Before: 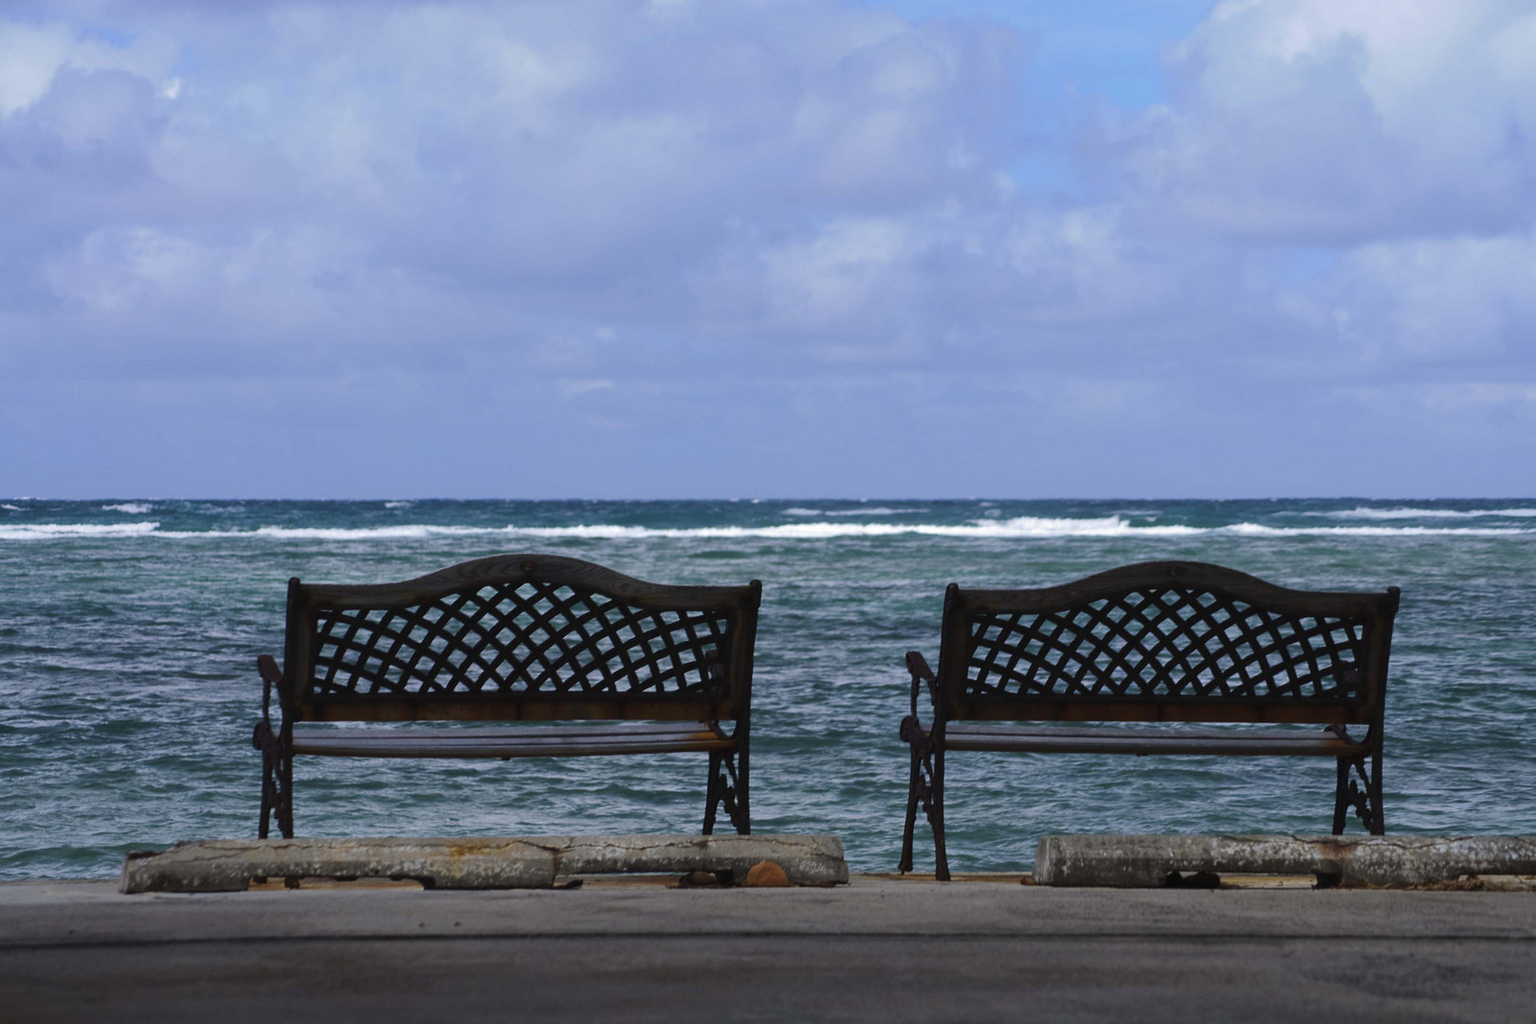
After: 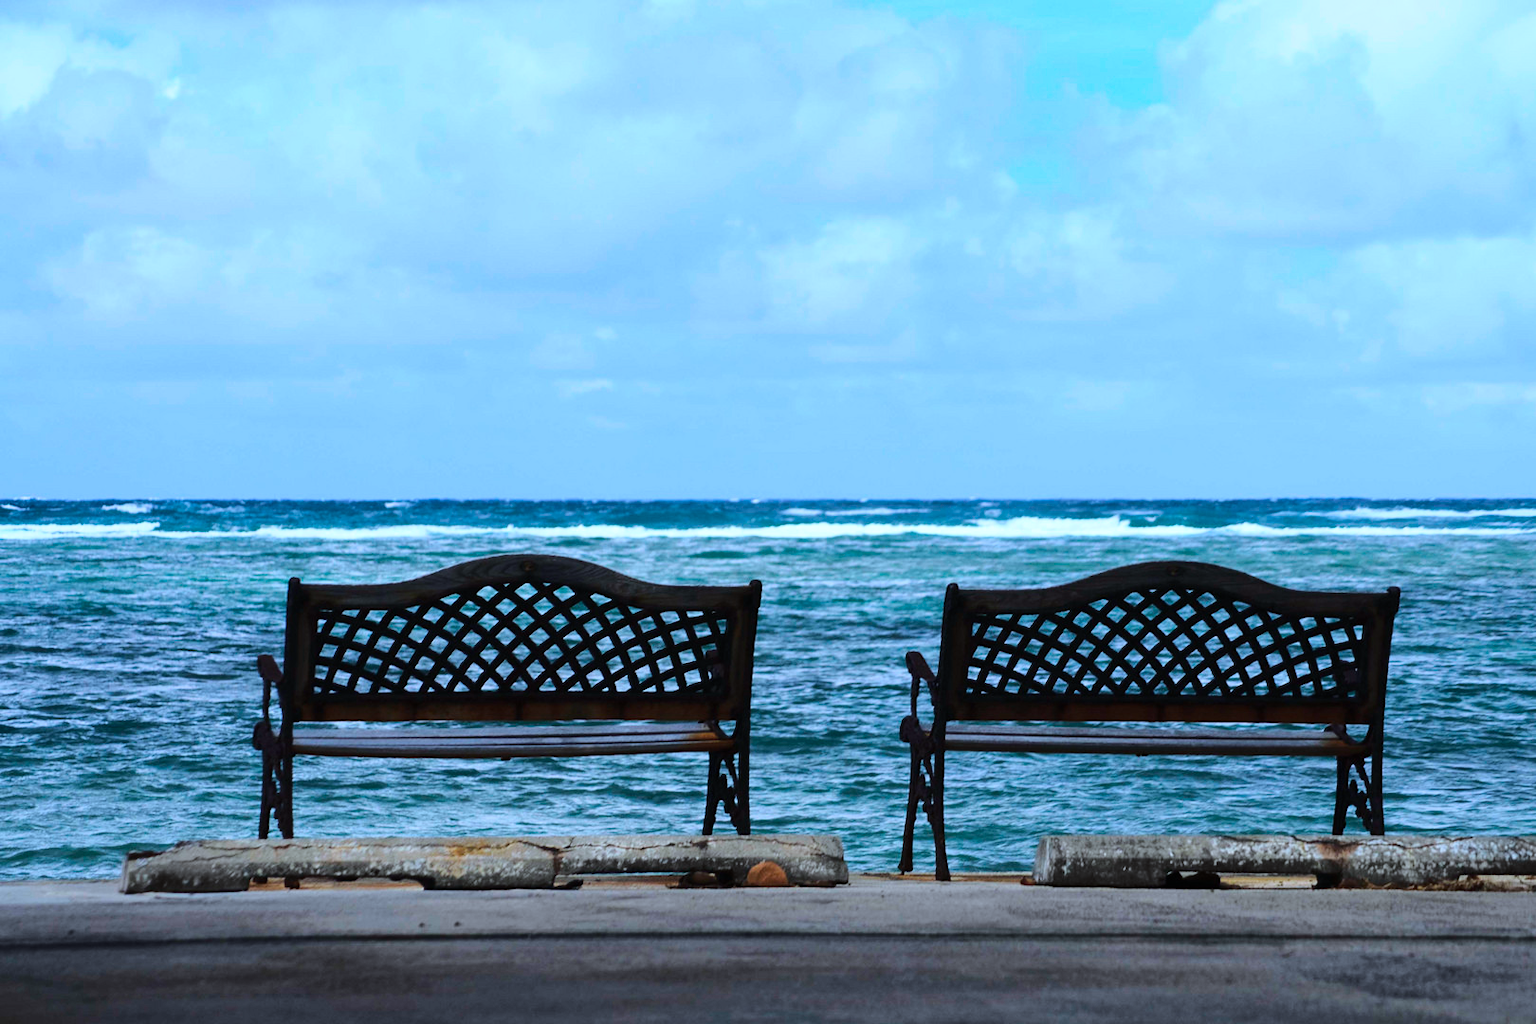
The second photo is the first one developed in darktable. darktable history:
color calibration: illuminant Planckian (black body), x 0.378, y 0.375, temperature 4065 K
base curve: curves: ch0 [(0, 0) (0.028, 0.03) (0.121, 0.232) (0.46, 0.748) (0.859, 0.968) (1, 1)]
